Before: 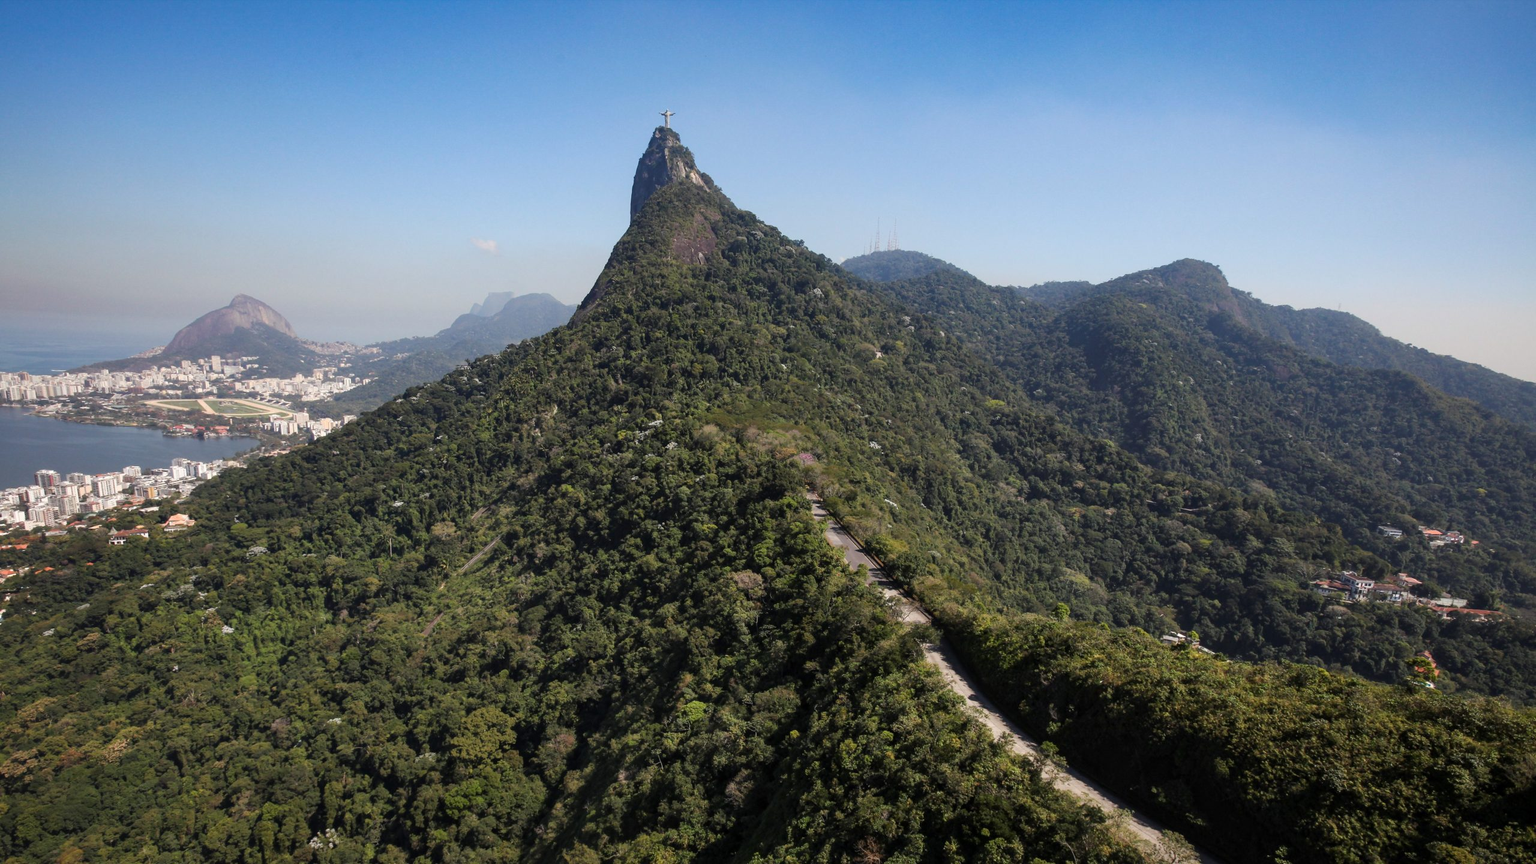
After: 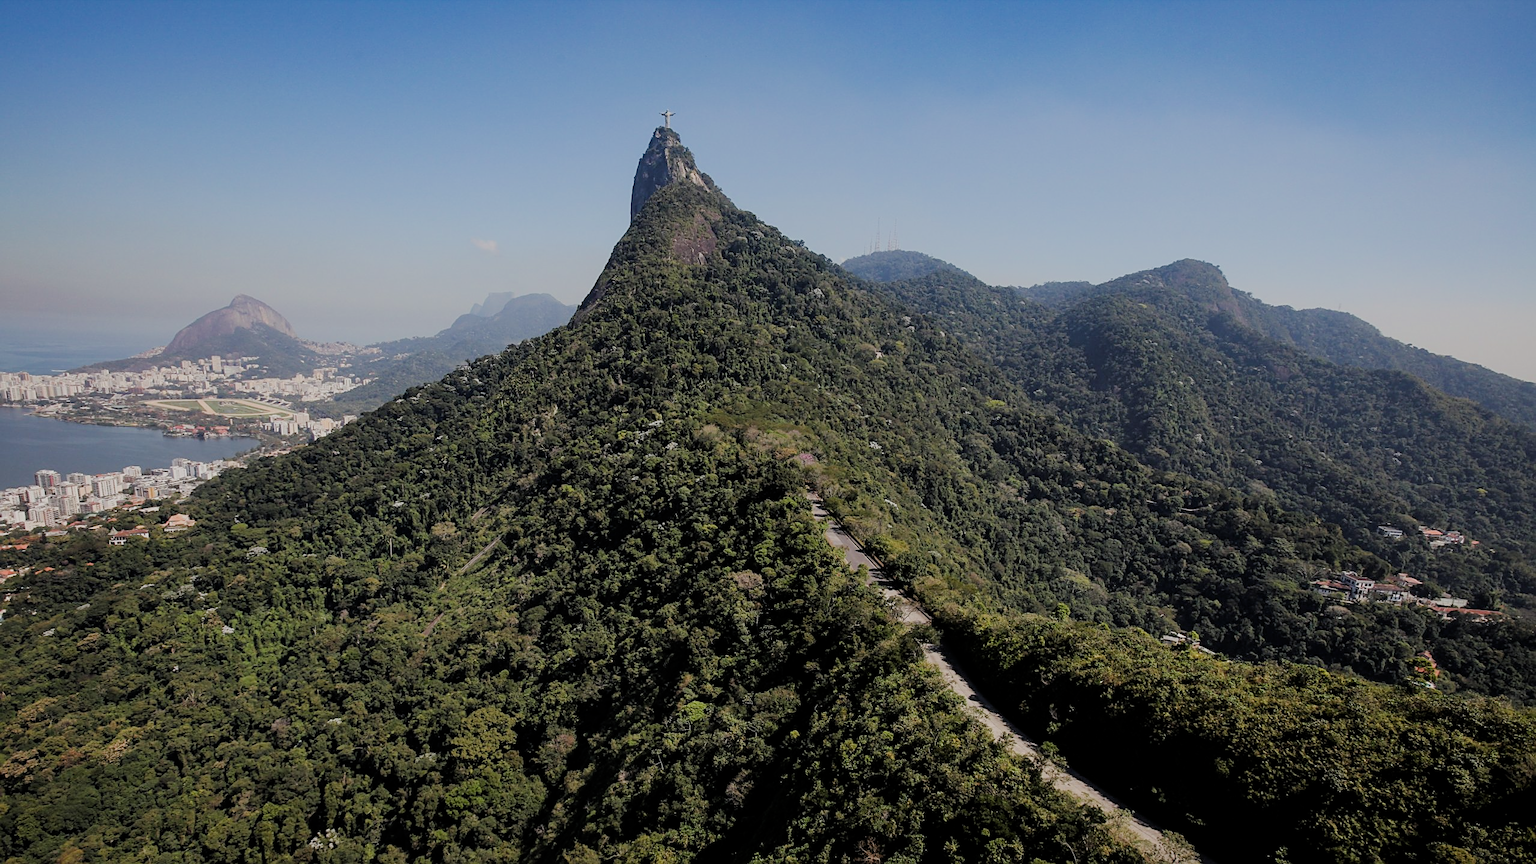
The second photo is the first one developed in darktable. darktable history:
filmic rgb: middle gray luminance 29.89%, black relative exposure -8.93 EV, white relative exposure 6.98 EV, threshold 5.98 EV, target black luminance 0%, hardness 2.92, latitude 1.62%, contrast 0.961, highlights saturation mix 4.84%, shadows ↔ highlights balance 12.81%, enable highlight reconstruction true
sharpen: amount 0.555
